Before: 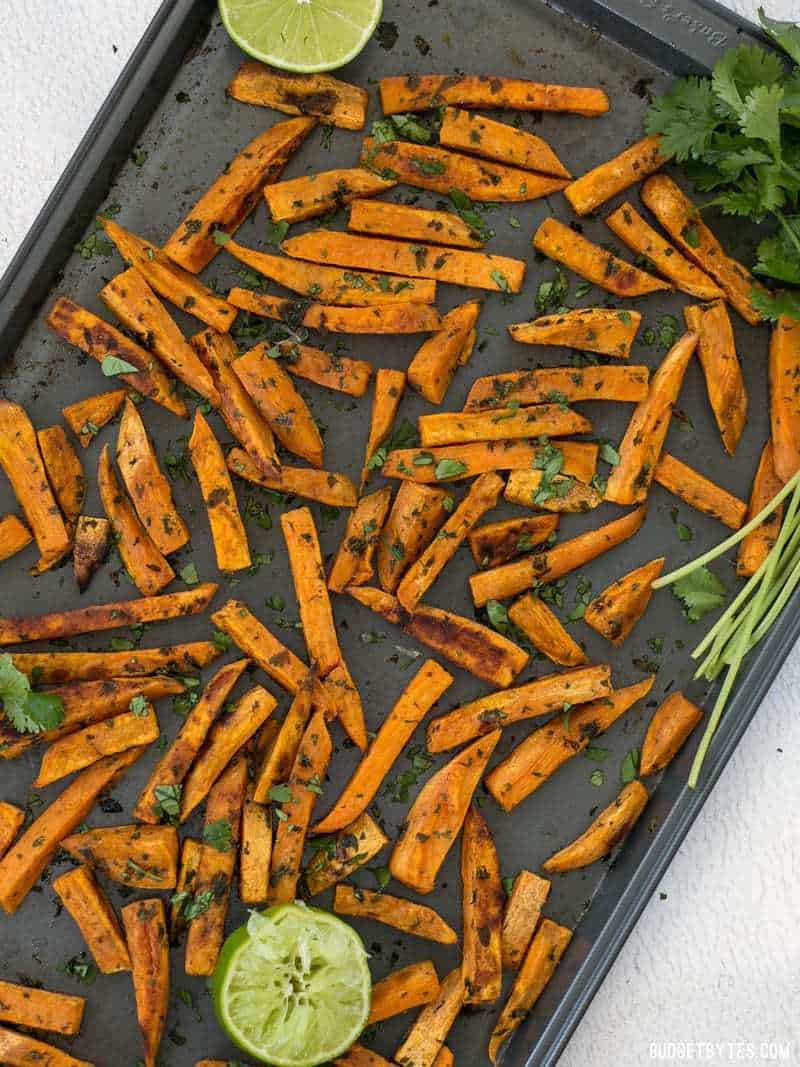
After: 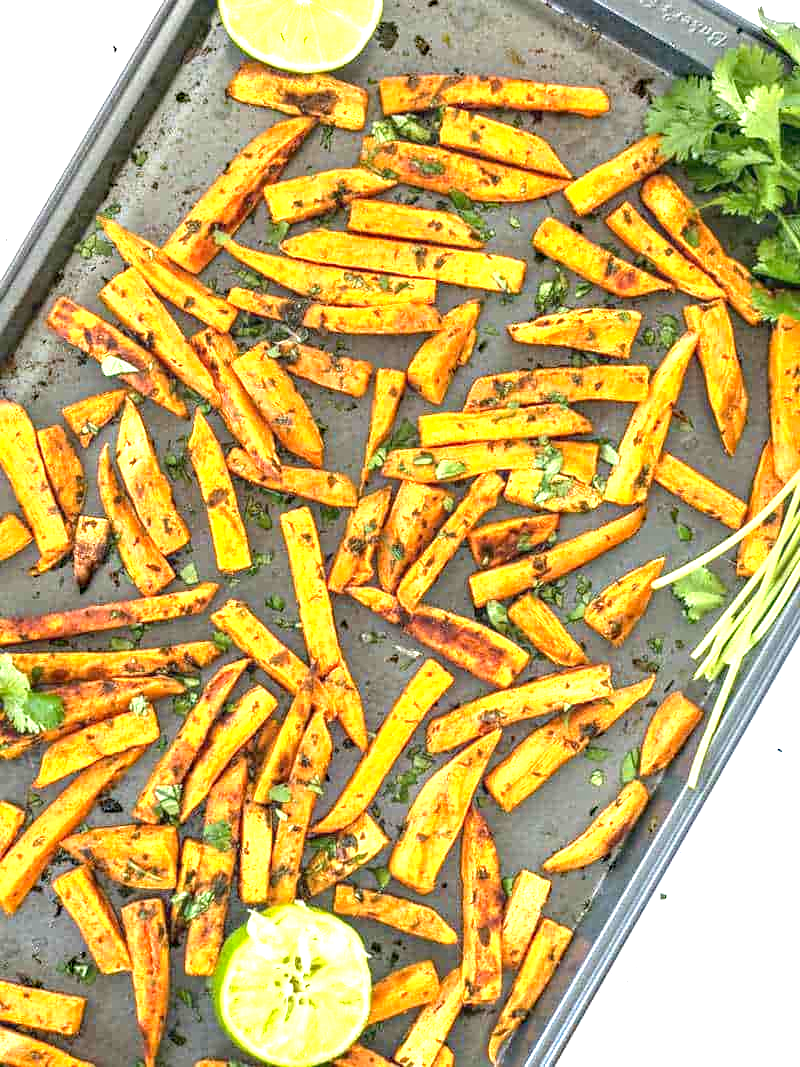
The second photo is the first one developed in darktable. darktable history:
haze removal: compatibility mode true, adaptive false
exposure: black level correction 0, exposure 1.879 EV, compensate highlight preservation false
local contrast: on, module defaults
